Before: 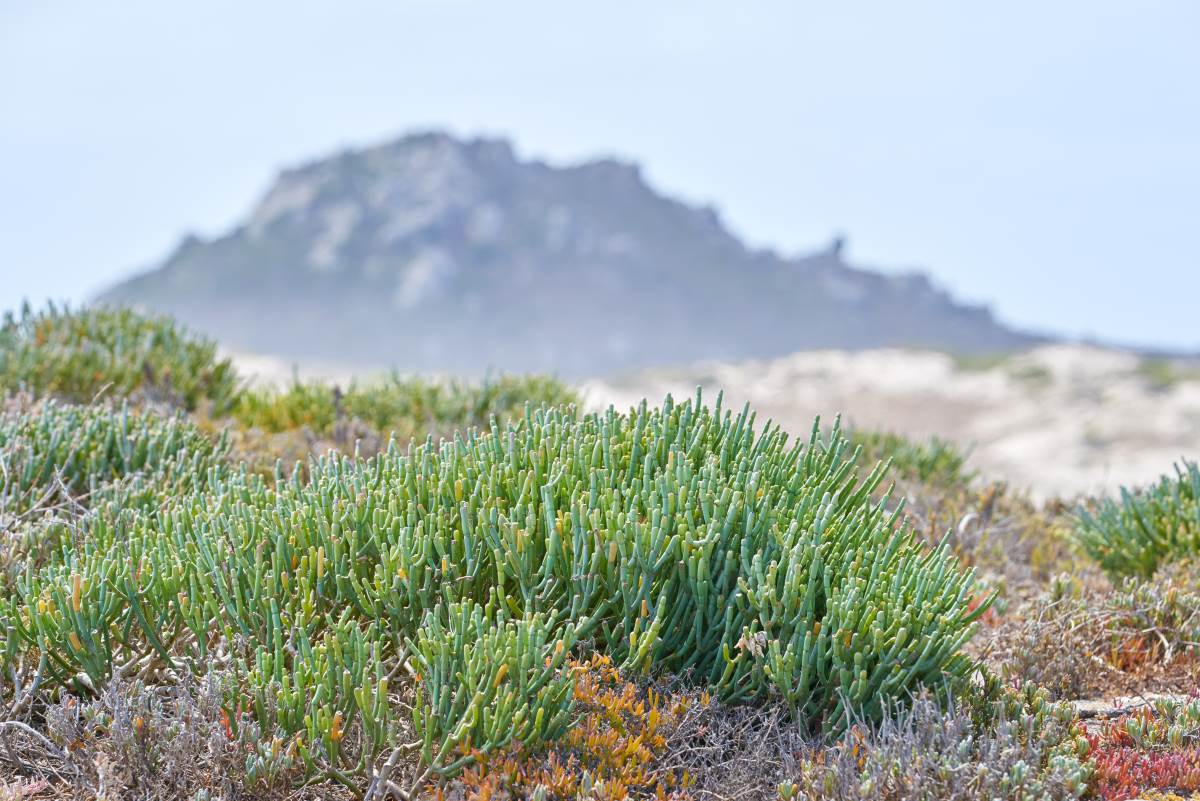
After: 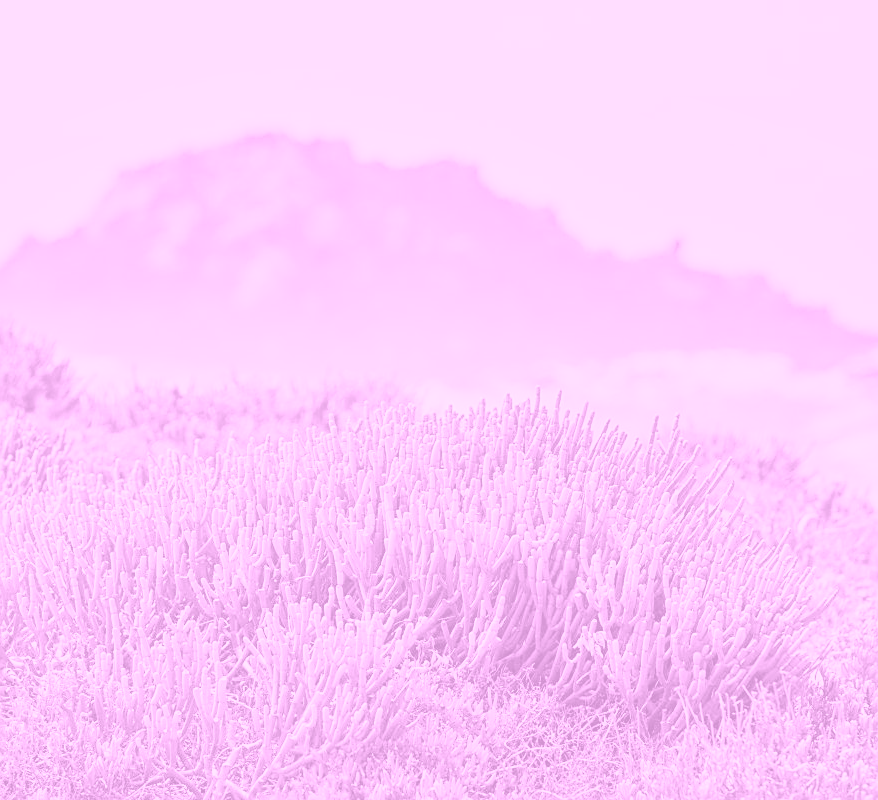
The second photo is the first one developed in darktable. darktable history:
color balance rgb: shadows lift › chroma 11.71%, shadows lift › hue 133.46°, power › chroma 2.15%, power › hue 166.83°, highlights gain › chroma 4%, highlights gain › hue 200.2°, perceptual saturation grading › global saturation 18.05%
sharpen: on, module defaults
shadows and highlights: highlights color adjustment 0%, low approximation 0.01, soften with gaussian
colorize: hue 331.2°, saturation 75%, source mix 30.28%, lightness 70.52%, version 1
tone curve: curves: ch0 [(0, 0.012) (0.144, 0.137) (0.326, 0.386) (0.489, 0.573) (0.656, 0.763) (0.849, 0.902) (1, 0.974)]; ch1 [(0, 0) (0.366, 0.367) (0.475, 0.453) (0.494, 0.493) (0.504, 0.497) (0.544, 0.579) (0.562, 0.619) (0.622, 0.694) (1, 1)]; ch2 [(0, 0) (0.333, 0.346) (0.375, 0.375) (0.424, 0.43) (0.476, 0.492) (0.502, 0.503) (0.533, 0.541) (0.572, 0.615) (0.605, 0.656) (0.641, 0.709) (1, 1)], color space Lab, independent channels, preserve colors none
crop: left 13.443%, right 13.31%
